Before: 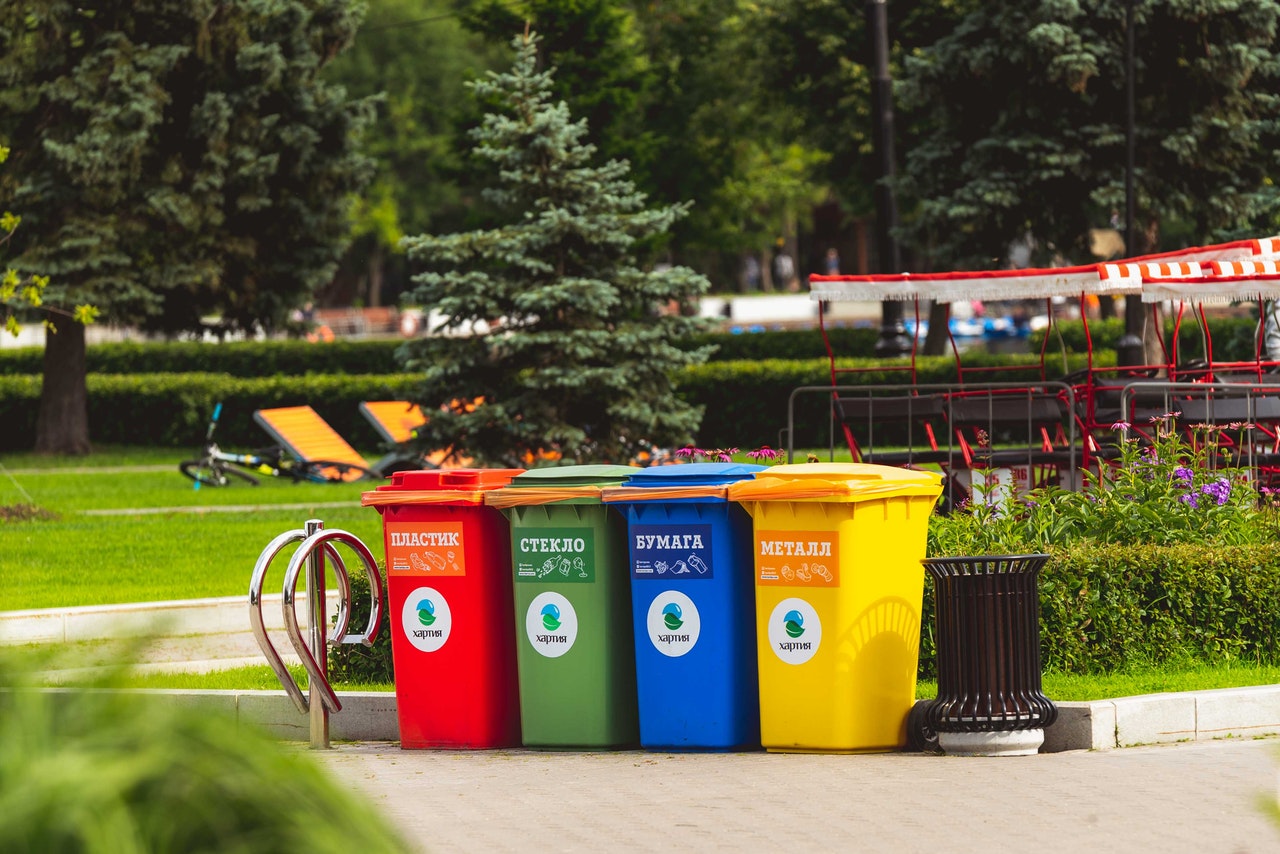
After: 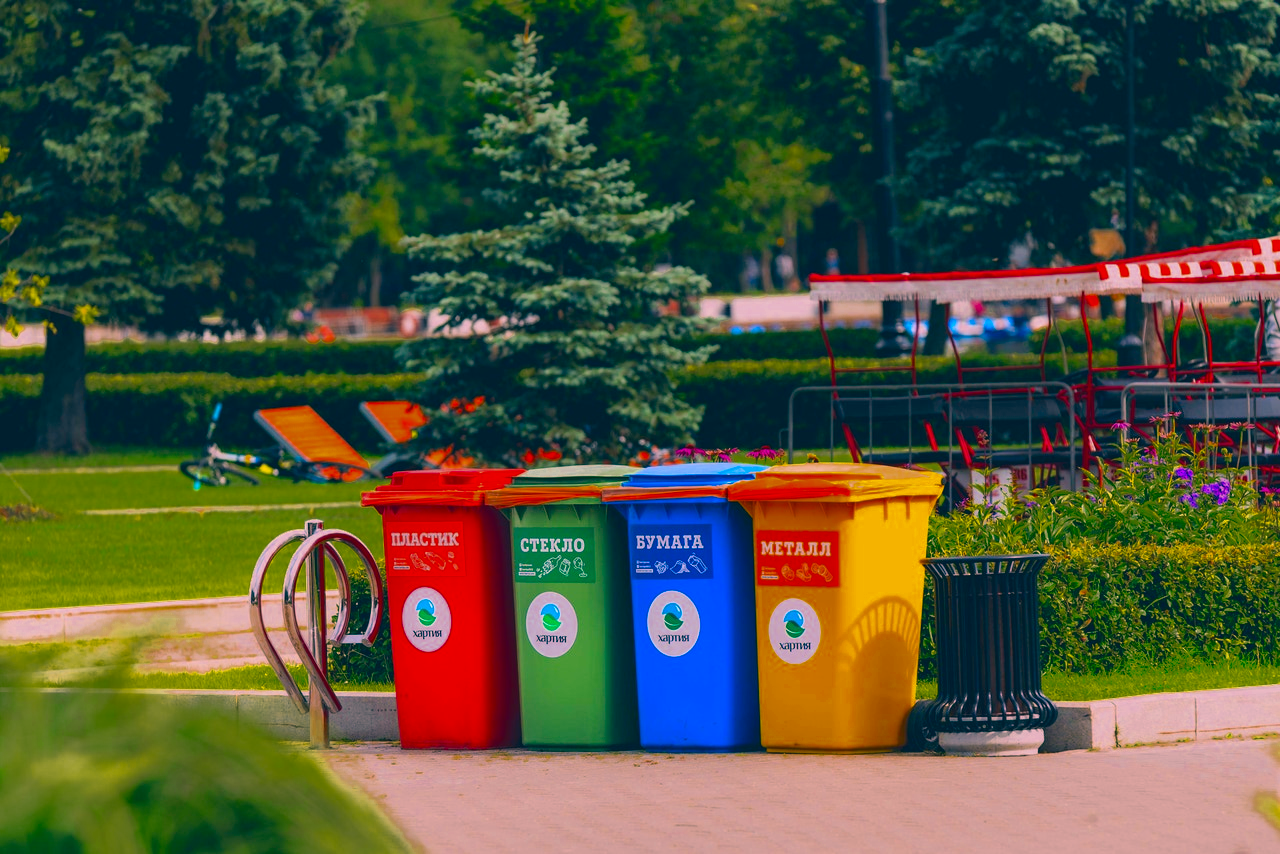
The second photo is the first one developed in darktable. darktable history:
color zones: curves: ch0 [(0.11, 0.396) (0.195, 0.36) (0.25, 0.5) (0.303, 0.412) (0.357, 0.544) (0.75, 0.5) (0.967, 0.328)]; ch1 [(0, 0.468) (0.112, 0.512) (0.202, 0.6) (0.25, 0.5) (0.307, 0.352) (0.357, 0.544) (0.75, 0.5) (0.963, 0.524)]
exposure: exposure -0.25 EV, compensate highlight preservation false
color correction: highlights a* 16.67, highlights b* 0.325, shadows a* -14.85, shadows b* -14.36, saturation 1.53
